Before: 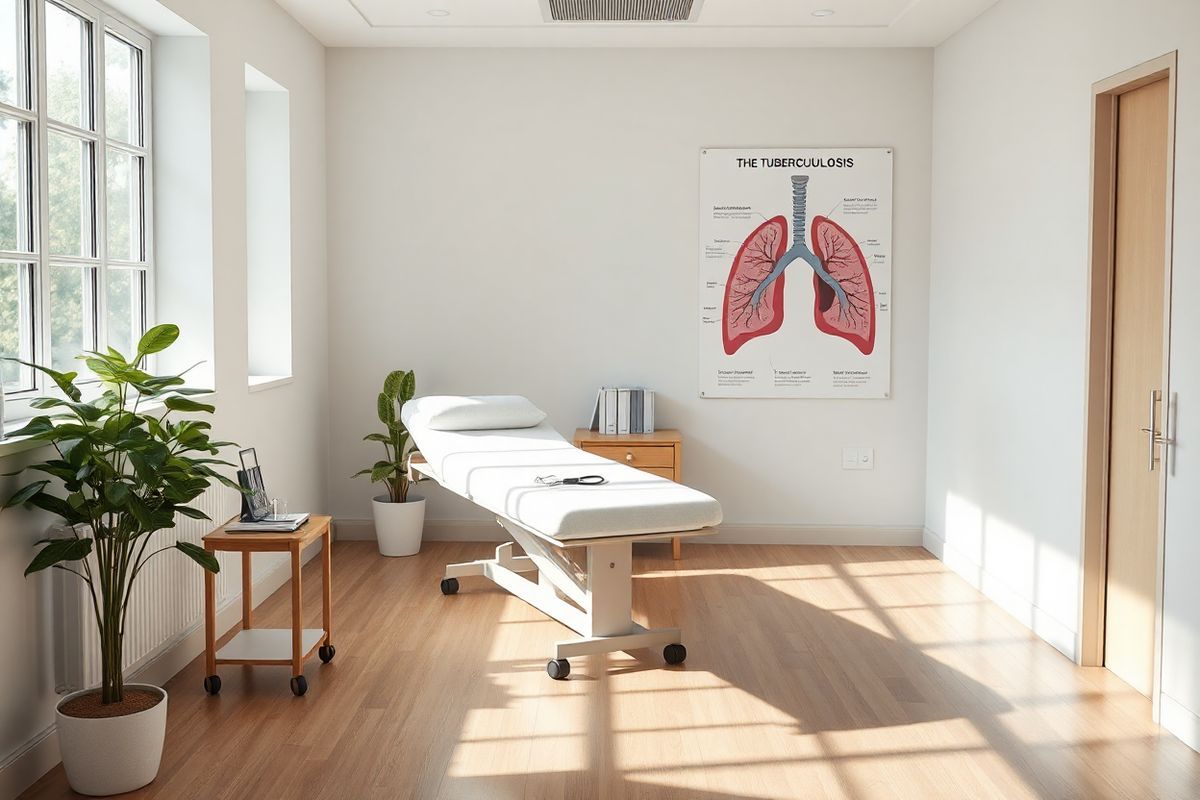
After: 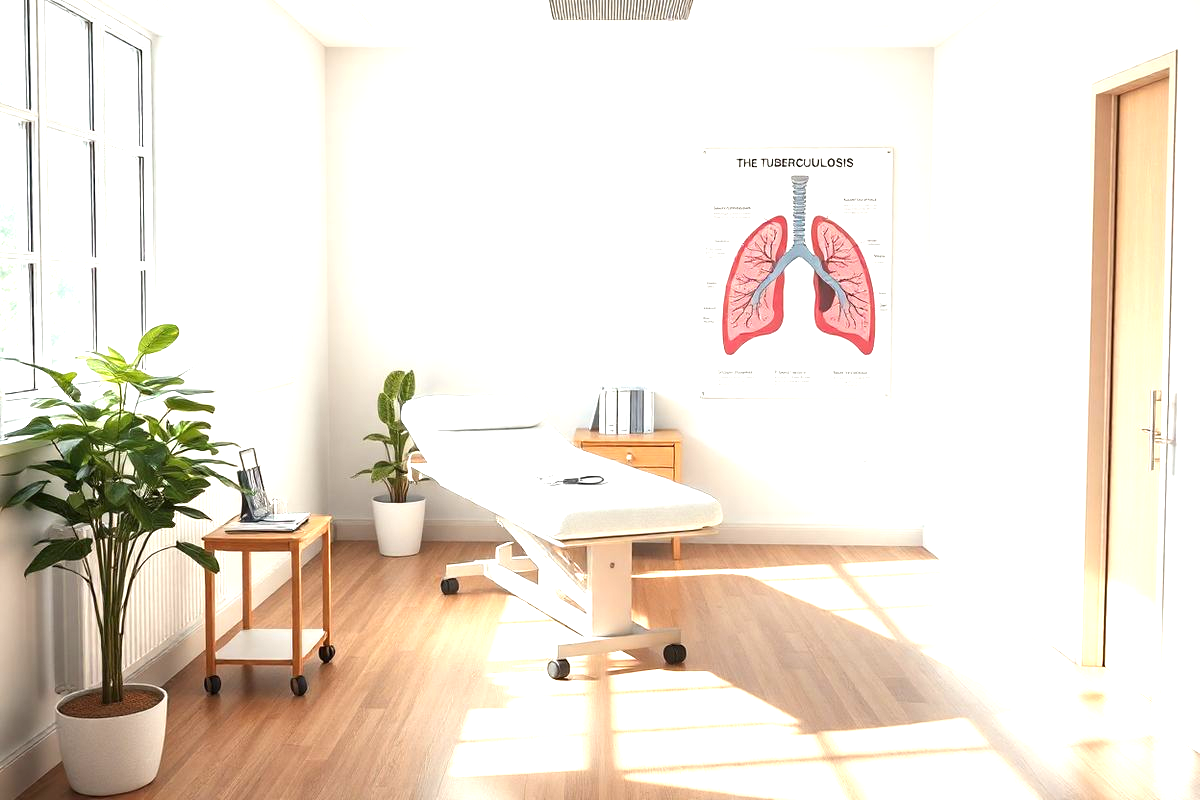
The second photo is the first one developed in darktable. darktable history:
exposure: exposure 1.211 EV, compensate highlight preservation false
